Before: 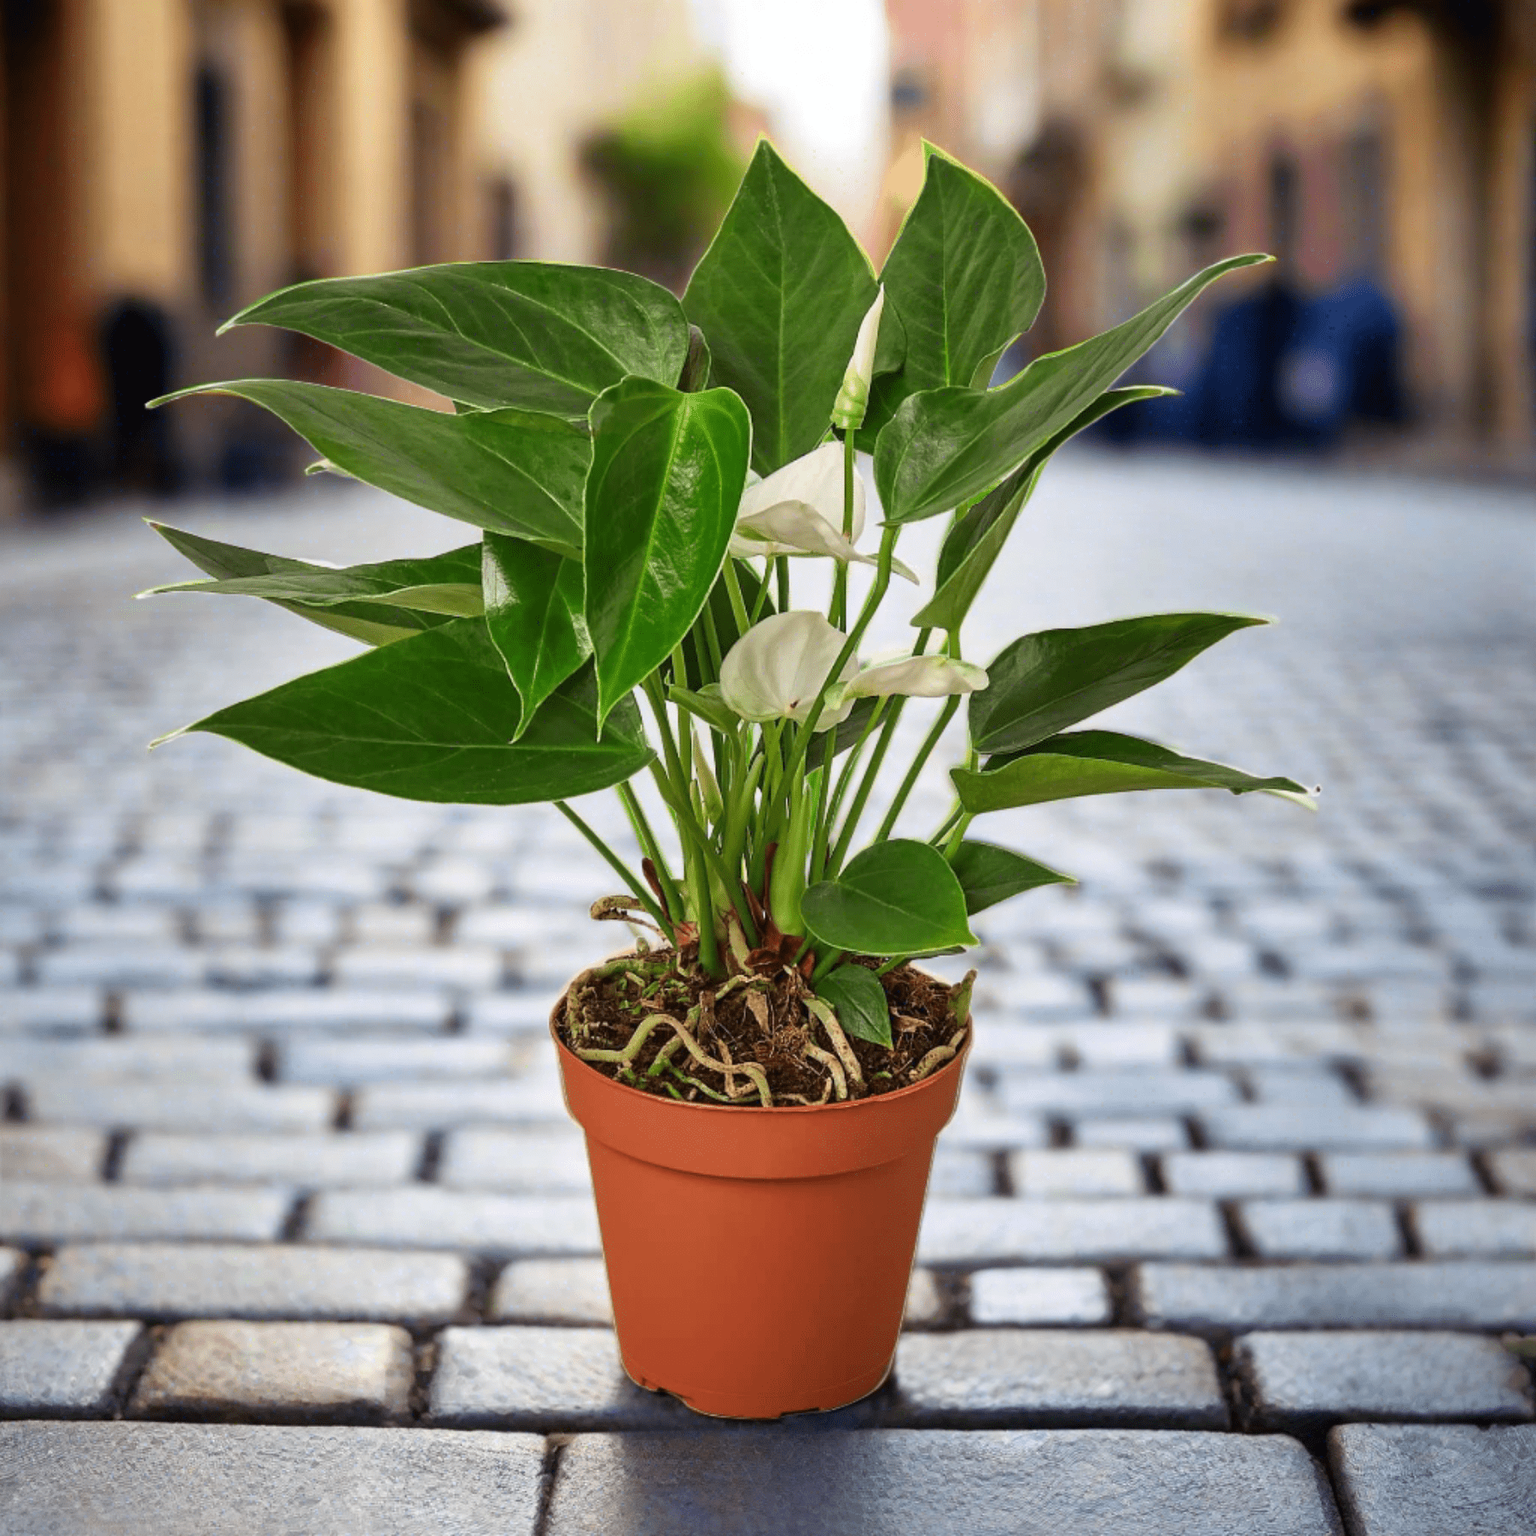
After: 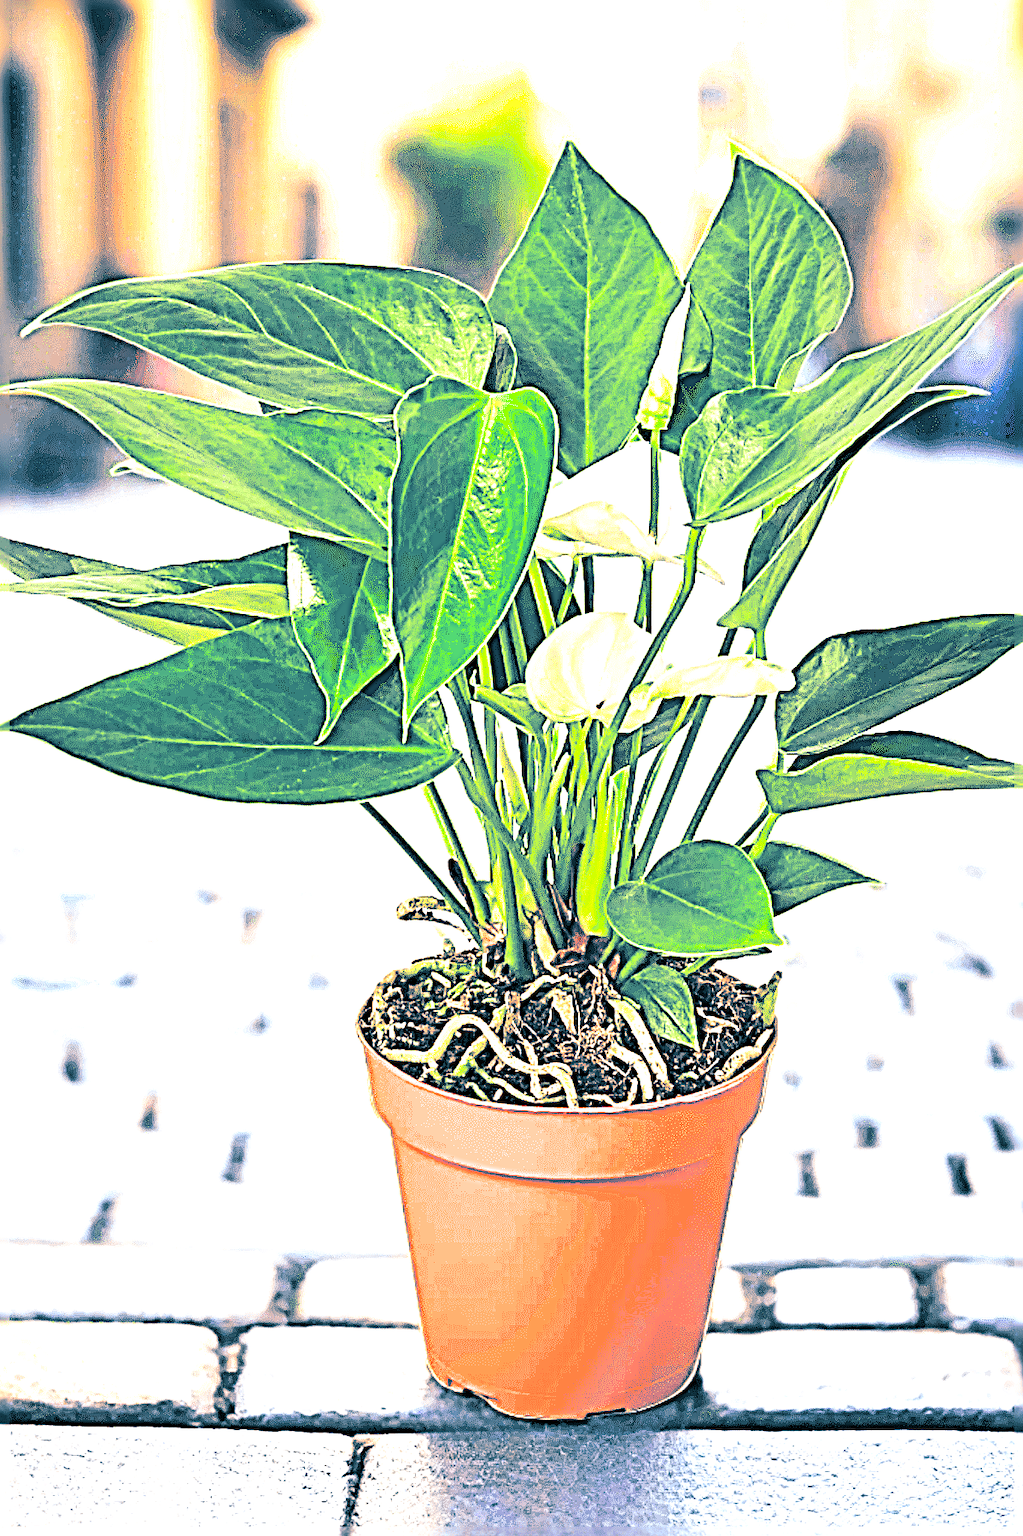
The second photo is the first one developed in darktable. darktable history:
sharpen: radius 4.001, amount 2
contrast brightness saturation: contrast 0.2, brightness 0.16, saturation 0.22
exposure: exposure 2 EV, compensate highlight preservation false
crop and rotate: left 12.673%, right 20.66%
split-toning: shadows › hue 212.4°, balance -70
